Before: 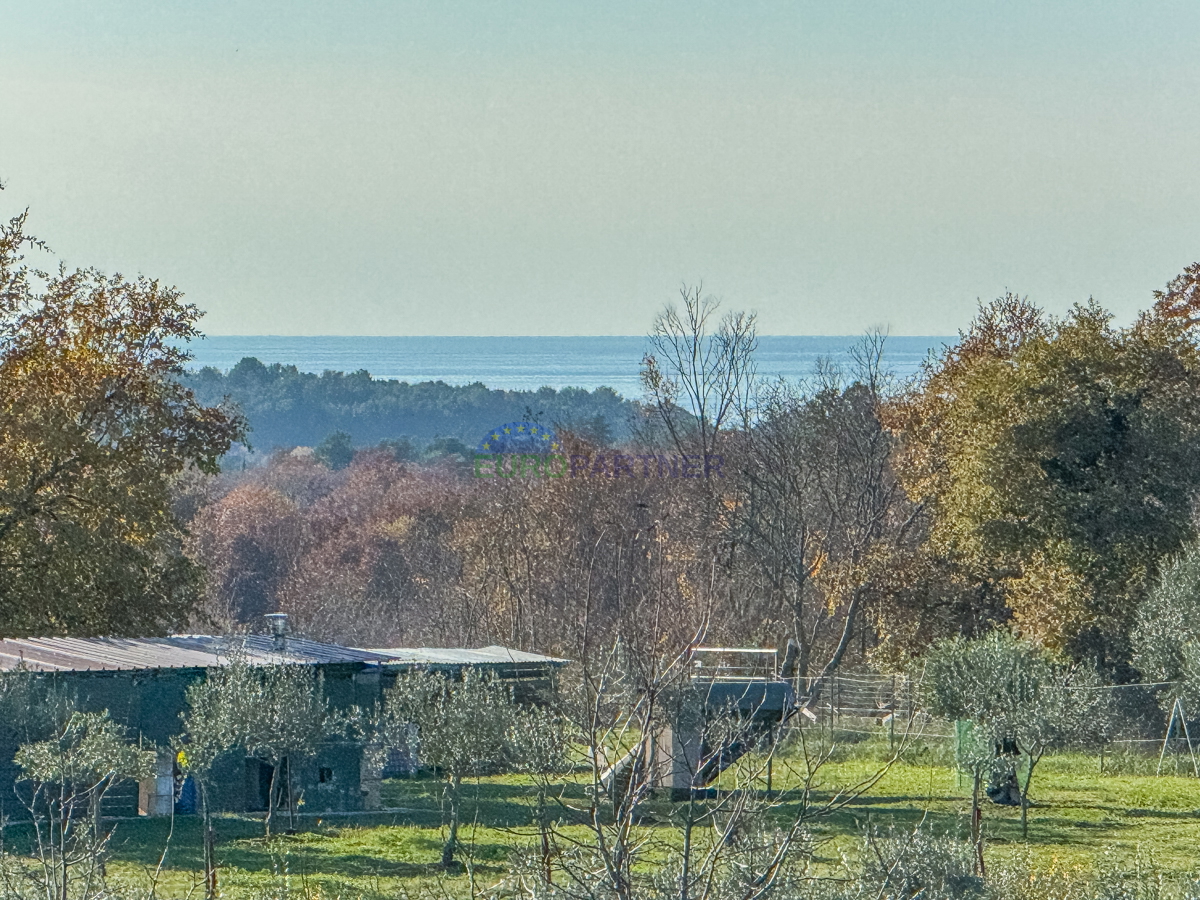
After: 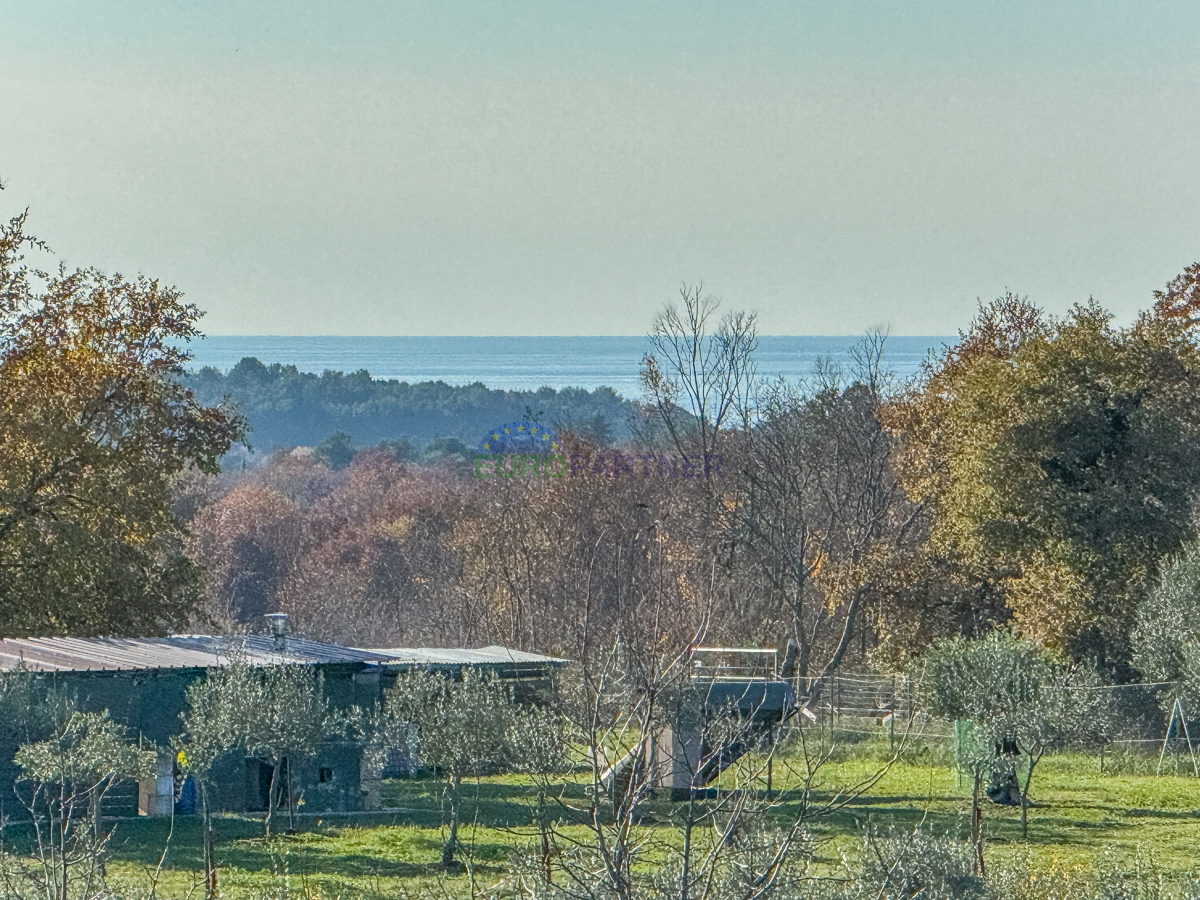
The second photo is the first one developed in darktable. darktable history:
shadows and highlights: shadows 36.29, highlights -27.3, soften with gaussian
